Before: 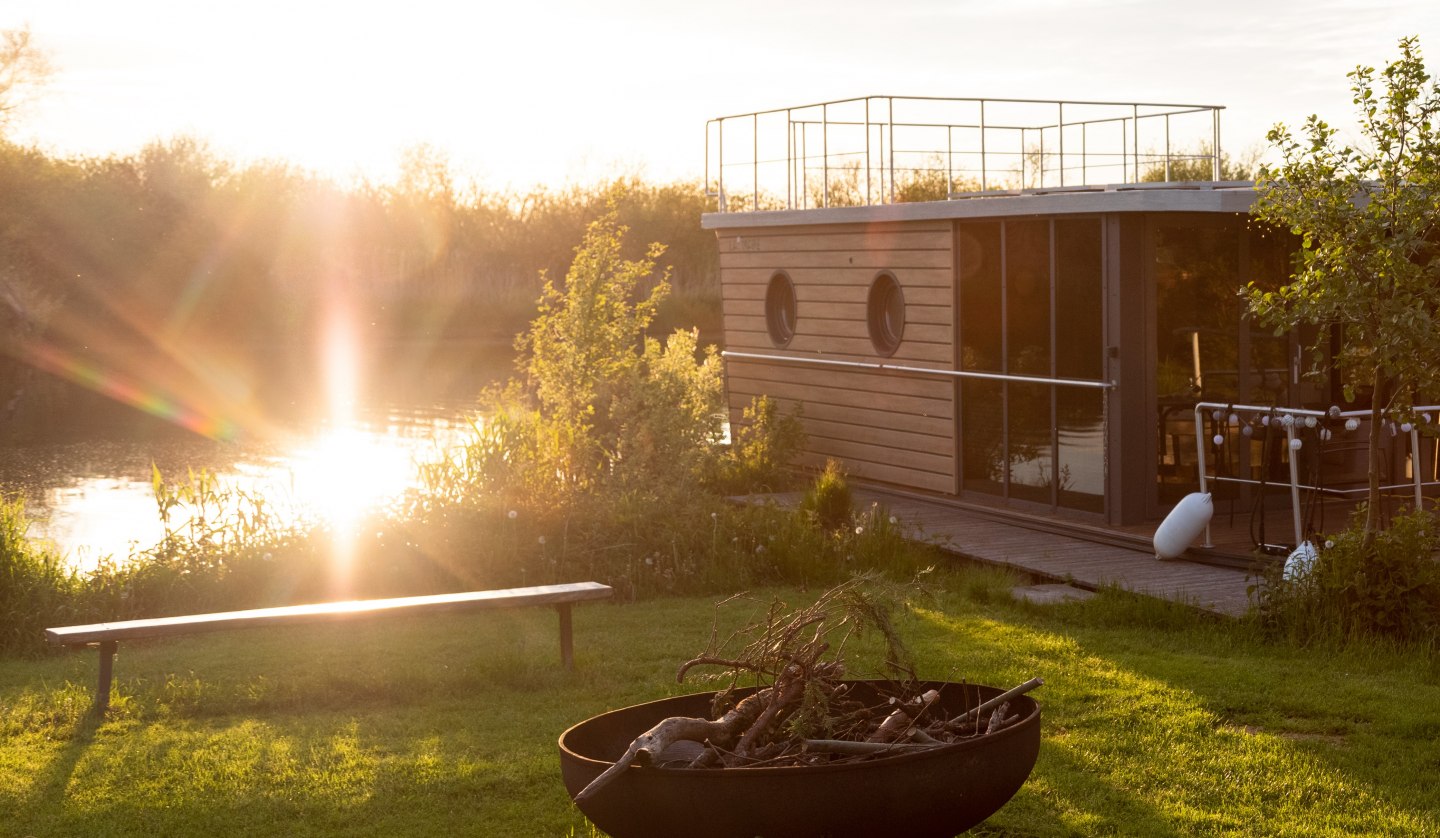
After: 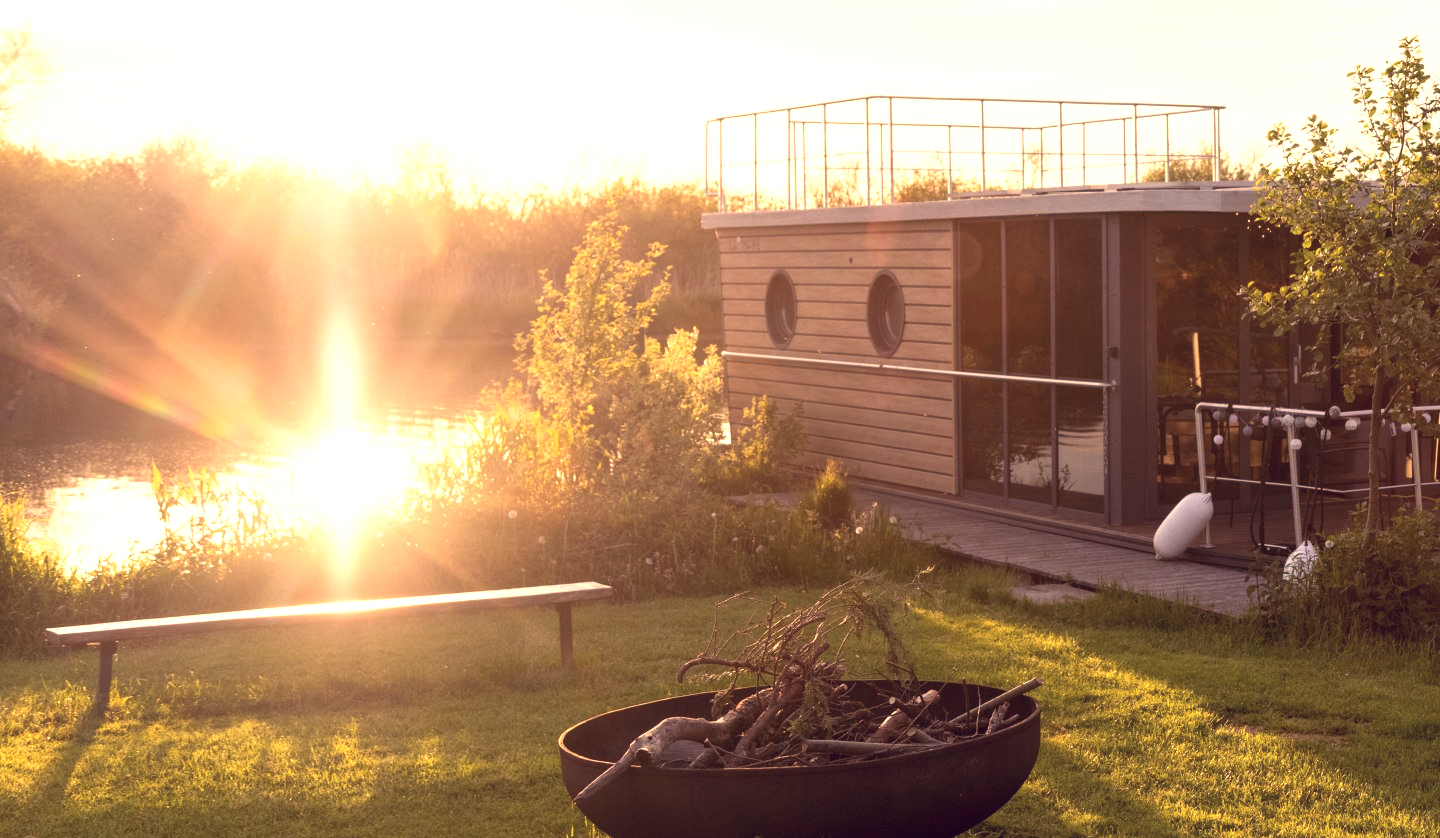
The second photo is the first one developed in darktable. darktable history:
exposure: exposure 0.6 EV, compensate highlight preservation false
color correction: highlights a* 19.59, highlights b* 27.49, shadows a* 3.46, shadows b* -17.28, saturation 0.73
